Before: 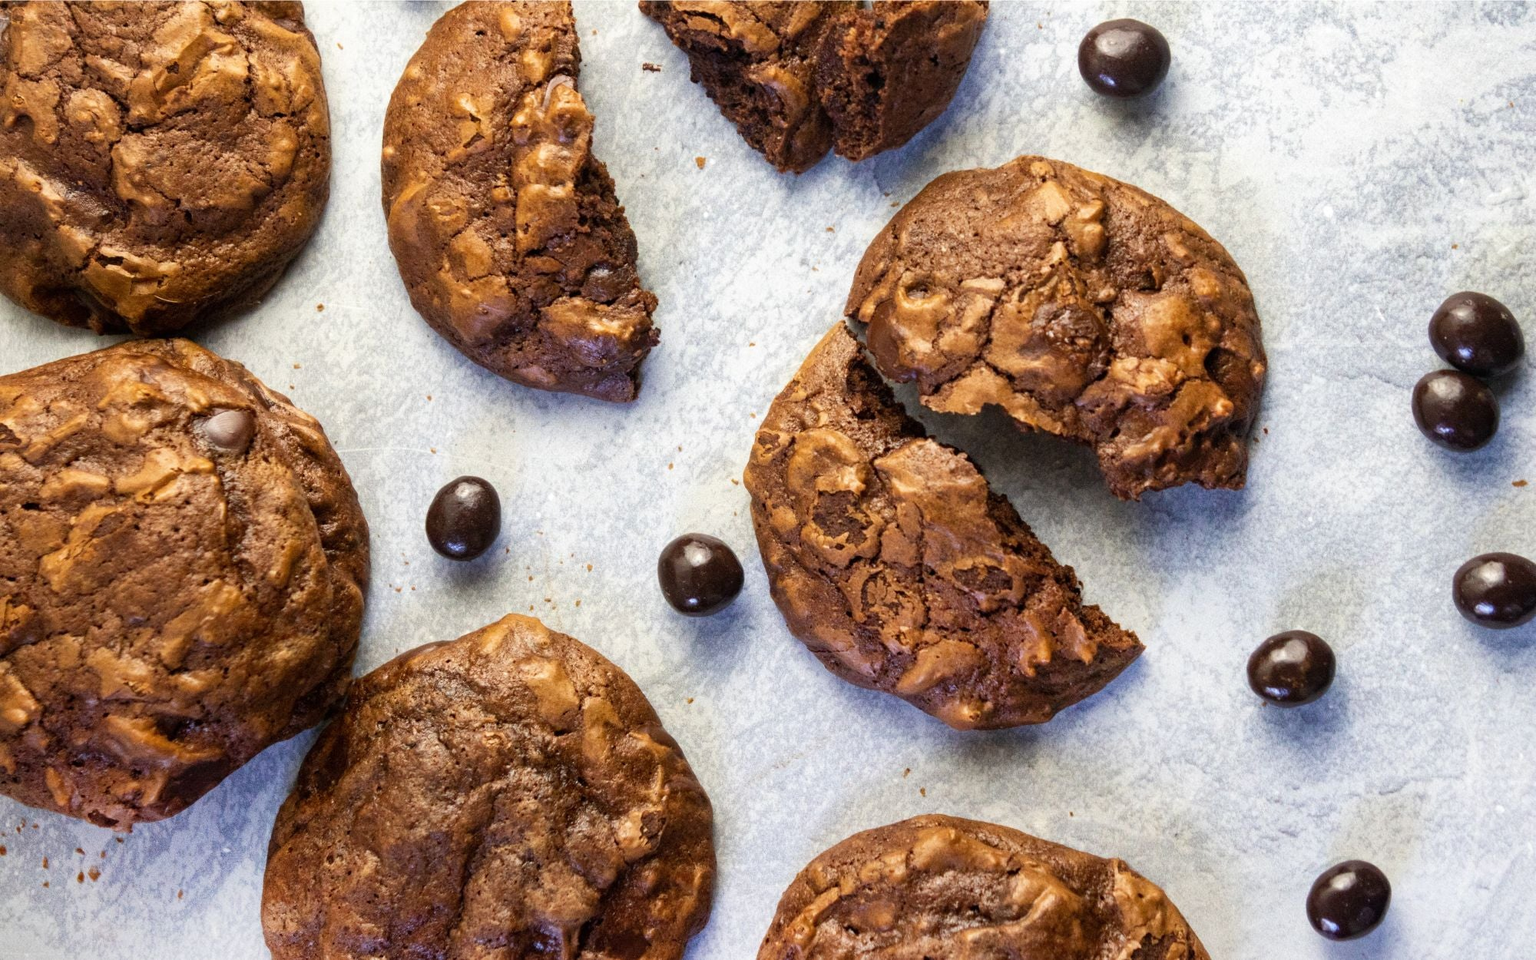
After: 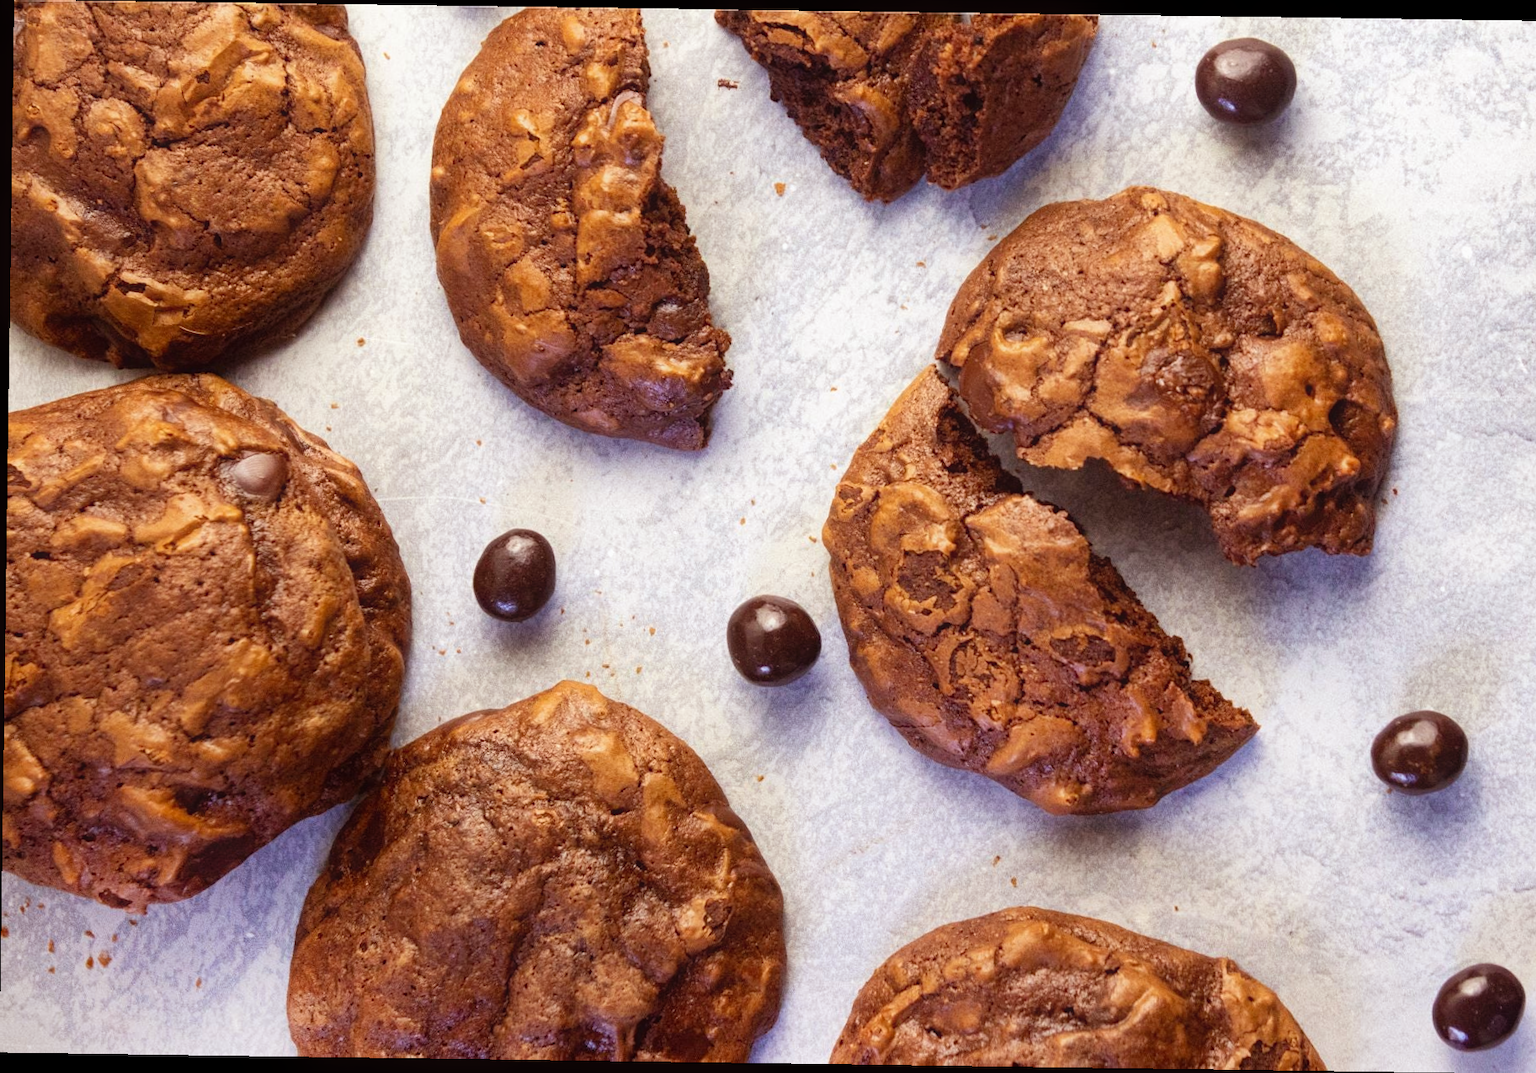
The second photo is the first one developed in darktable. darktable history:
crop: right 9.509%, bottom 0.031%
rgb levels: mode RGB, independent channels, levels [[0, 0.474, 1], [0, 0.5, 1], [0, 0.5, 1]]
contrast equalizer: y [[0.5, 0.488, 0.462, 0.461, 0.491, 0.5], [0.5 ×6], [0.5 ×6], [0 ×6], [0 ×6]]
rotate and perspective: rotation 0.8°, automatic cropping off
